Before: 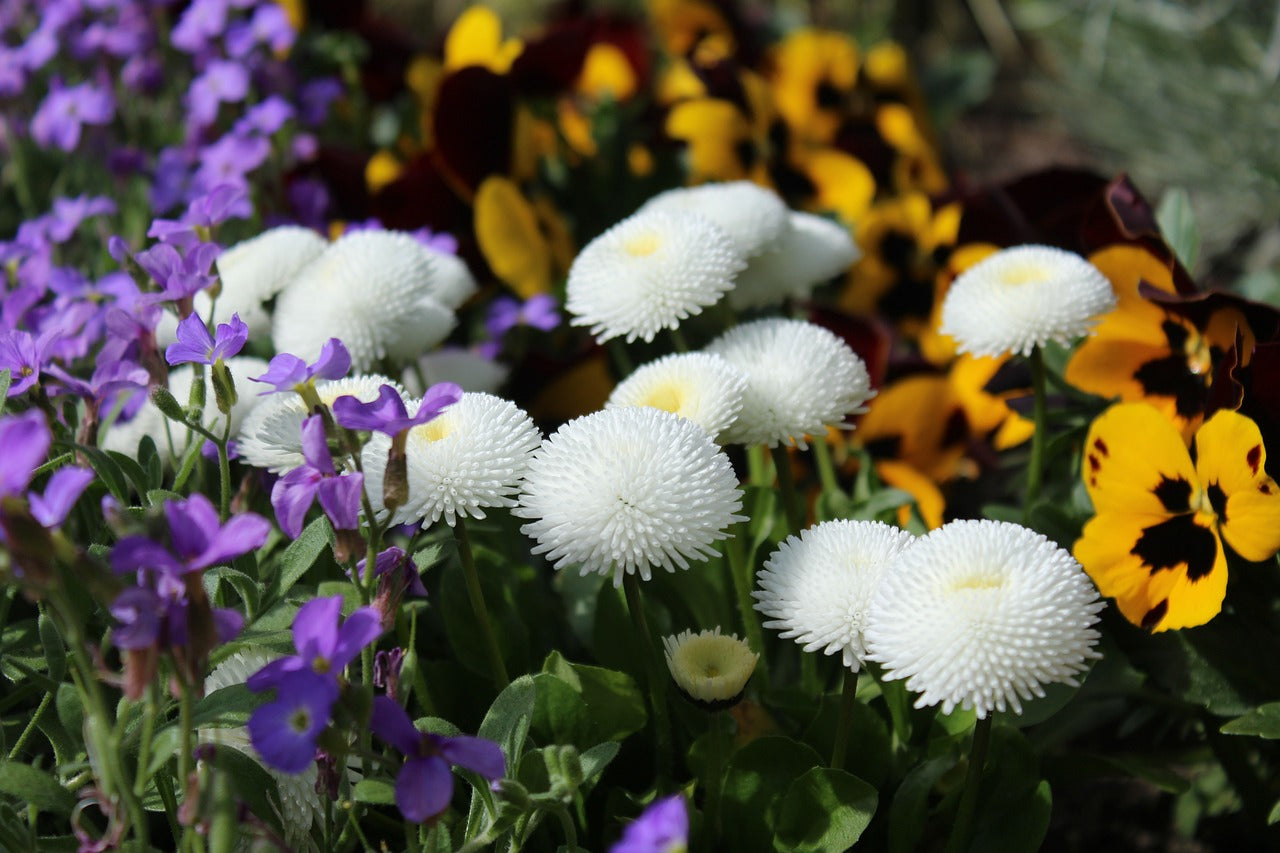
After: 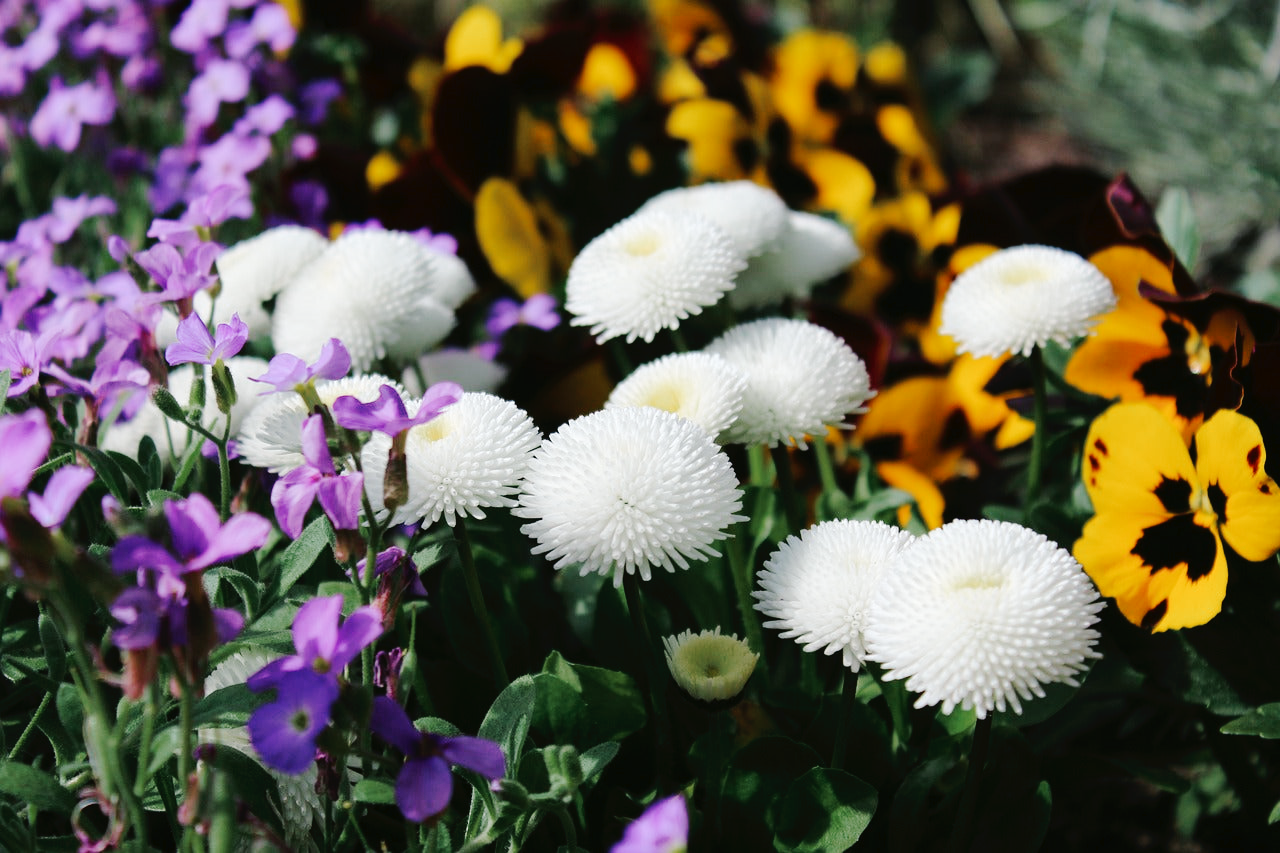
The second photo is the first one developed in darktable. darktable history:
tone curve: curves: ch0 [(0, 0) (0.003, 0.014) (0.011, 0.017) (0.025, 0.023) (0.044, 0.035) (0.069, 0.04) (0.1, 0.062) (0.136, 0.099) (0.177, 0.152) (0.224, 0.214) (0.277, 0.291) (0.335, 0.383) (0.399, 0.487) (0.468, 0.581) (0.543, 0.662) (0.623, 0.738) (0.709, 0.802) (0.801, 0.871) (0.898, 0.936) (1, 1)], preserve colors none
color look up table: target L [89.21, 86.82, 90.16, 81.95, 72.94, 72.89, 74.49, 63.16, 62.17, 49.3, 44.25, 43.15, 41.67, 25.8, 16.41, 101.47, 79.63, 73.2, 71.24, 63.51, 58.64, 58.2, 55.51, 49.08, 50.83, 49.21, 43.77, 37.01, 21.43, 23.96, 7.671, 84.79, 74.12, 69.83, 60.52, 56.41, 48.19, 44.71, 42.67, 29.81, 28.91, 21.99, 25.57, 10.2, 77.65, 78.5, 60.86, 53.15, 33.41], target a [-22.45, -24.63, -24.71, -38.75, -62.5, -11.86, -53.1, -1.696, -34.72, -24.11, -27.2, -33.18, -2.666, -22, -12, 0, 7.949, 35.04, 8.324, 40.21, 57.86, 39.05, 27.59, 65.93, 48.67, 75.69, 63.02, 7.162, 29.32, 33.51, 5.129, 27.22, 12.19, 54.48, 8.476, 74.25, 33.04, 67.23, 61.67, 2.298, 18.82, 1.725, 36.36, 23.84, -41.62, -52.65, -8.206, -15.89, -16.67], target b [54.61, 27.6, 1.595, 35.04, 37.34, 16.93, 19.14, 39.28, 3.334, 15.35, 28.78, 26.02, 6.296, 18.24, 10.07, -0.001, 71.24, 6.7, 3.922, 52.18, 15.25, 56.14, 23.51, 48.86, 48.46, 0.187, 26.35, 34, 1.004, 30.71, 11.94, -20.33, -18.98, -39.08, -51.69, -30.7, -18.95, -23.42, -56.81, -33.19, -56.7, -10.99, -7.196, -29.93, -26.17, -7.481, -20.71, -39.14, -3.75], num patches 49
